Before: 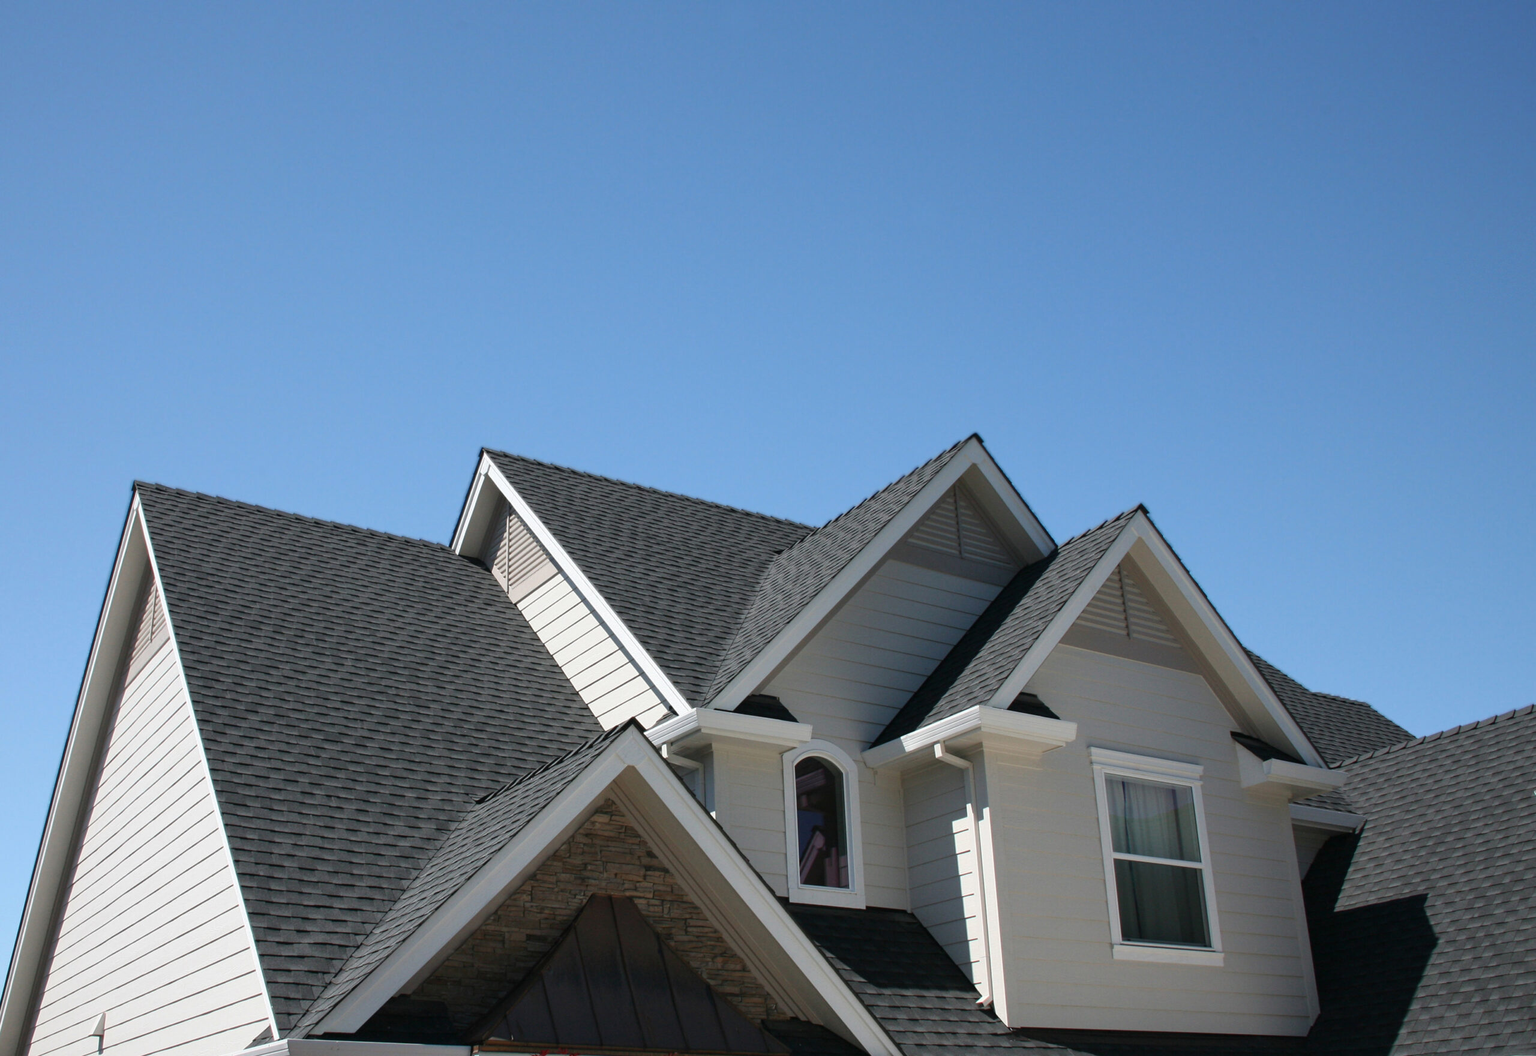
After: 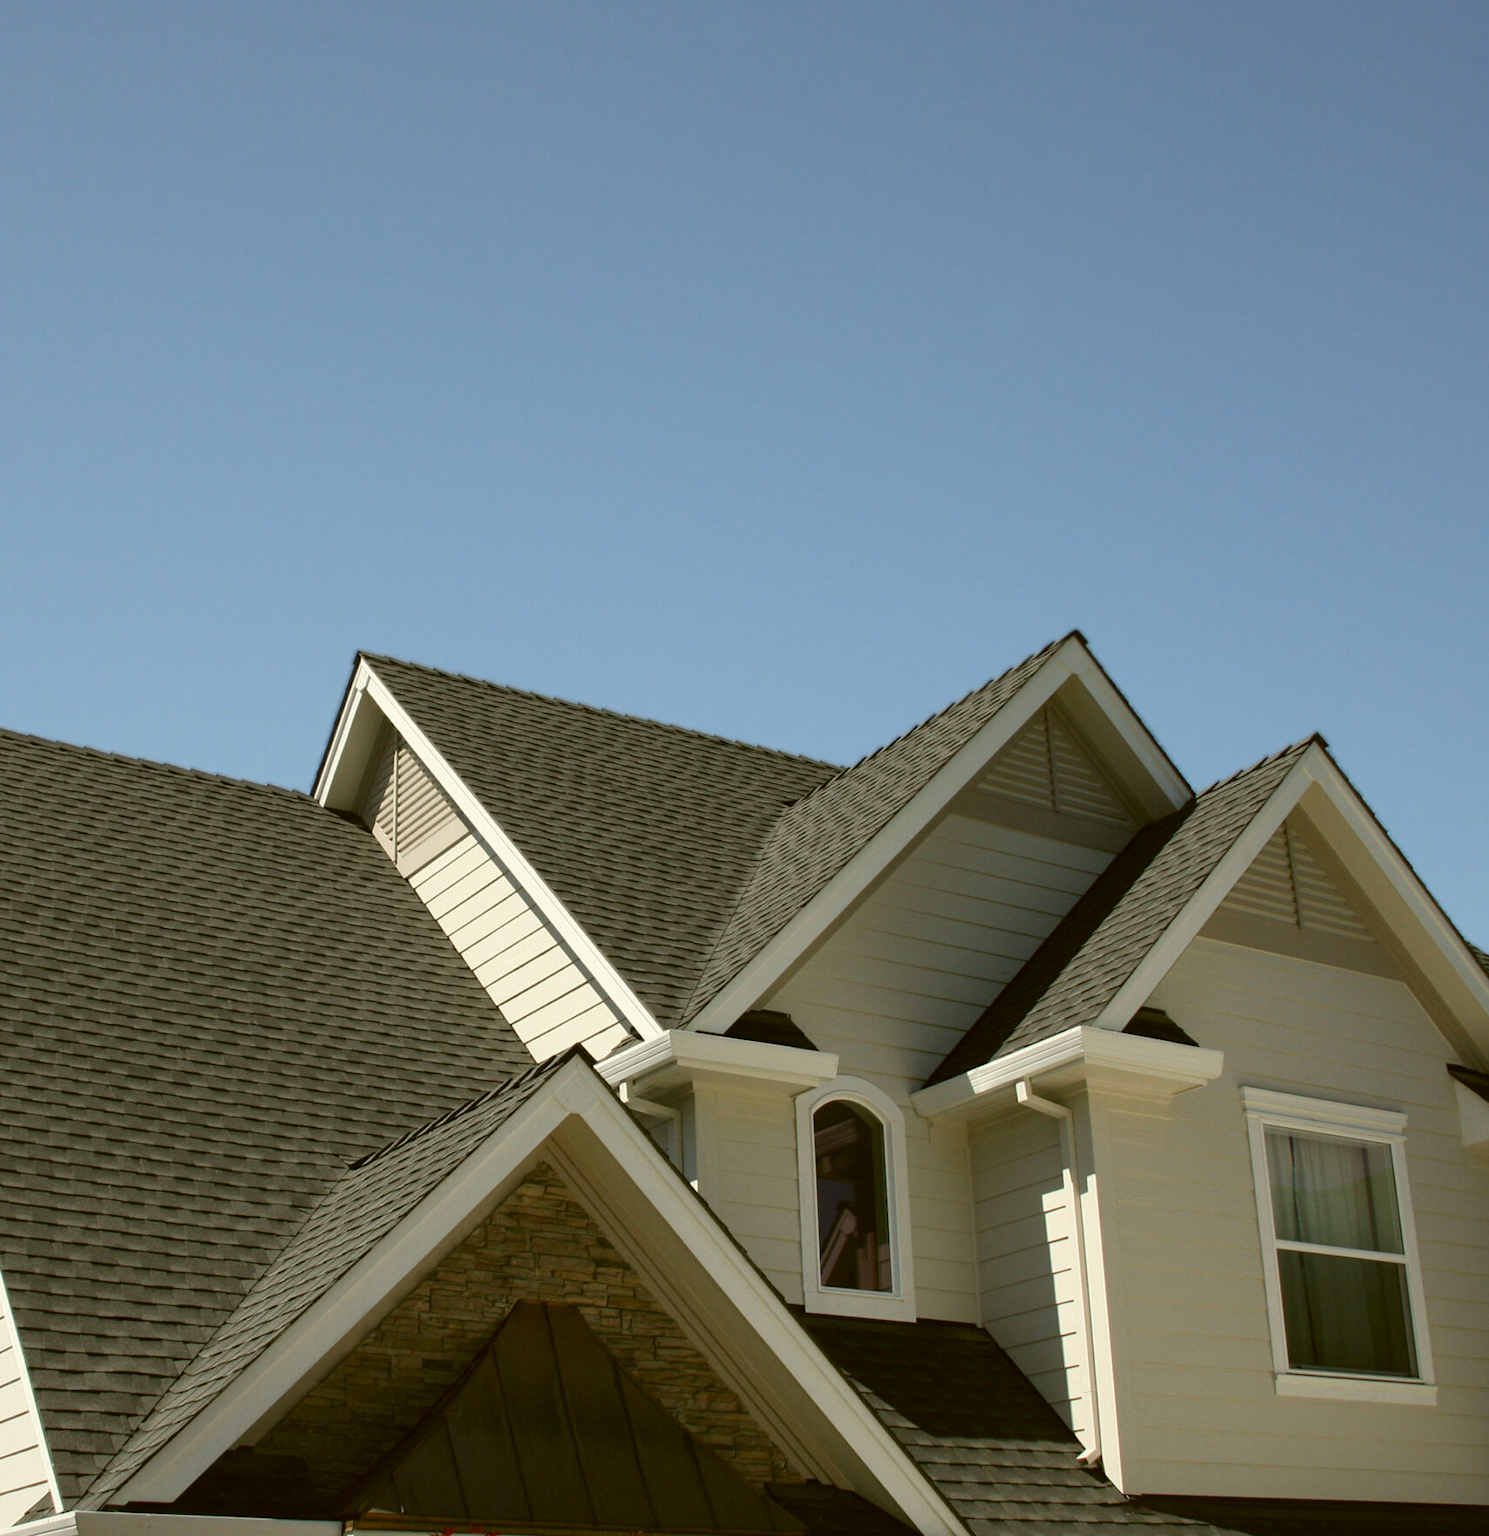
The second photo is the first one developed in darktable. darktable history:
crop: left 15.369%, right 17.912%
color correction: highlights a* -1.23, highlights b* 10.28, shadows a* 0.212, shadows b* 19.68
